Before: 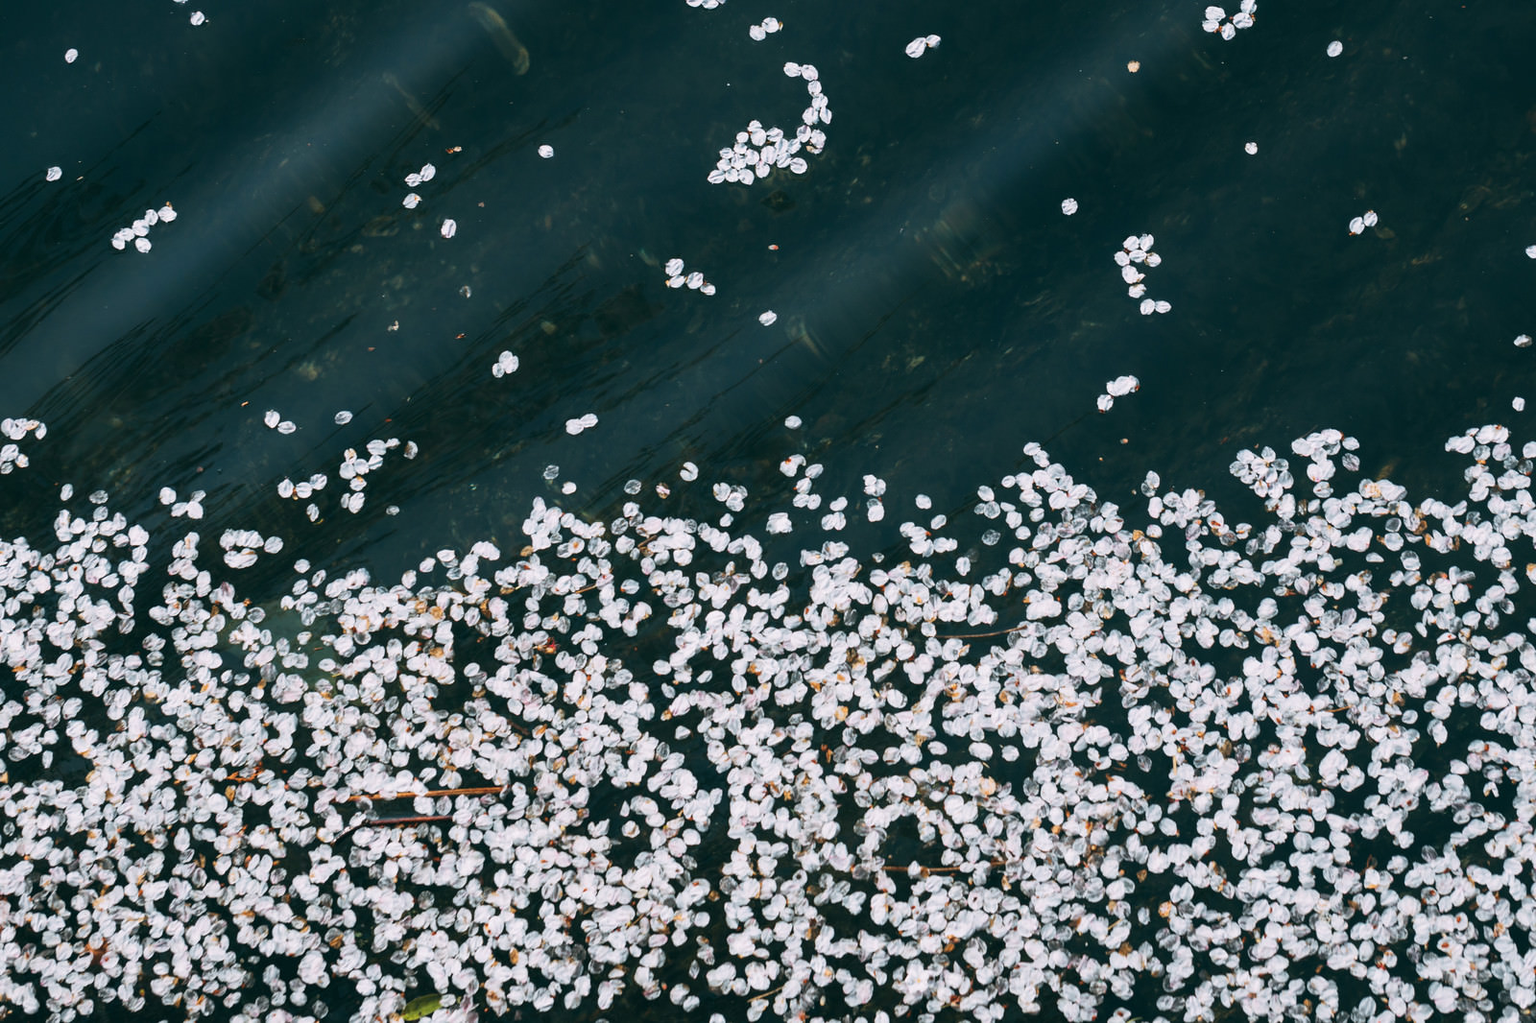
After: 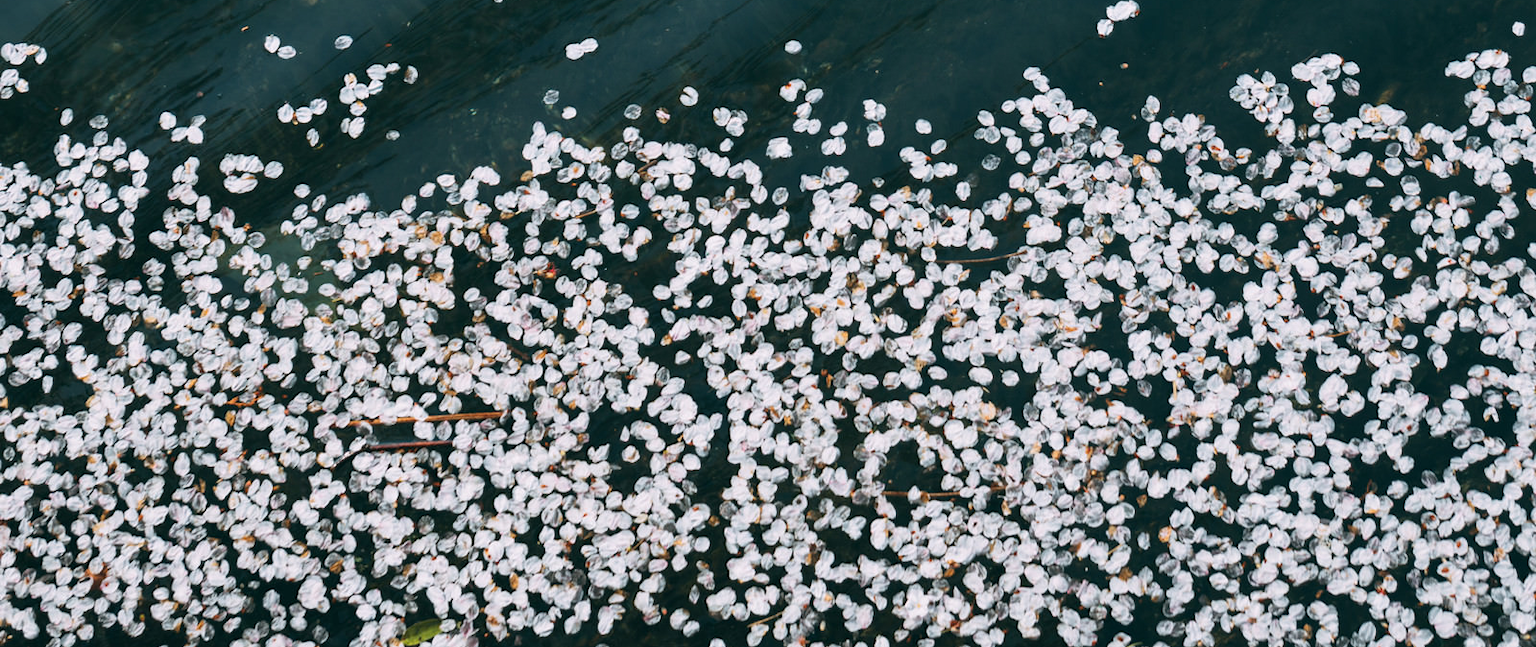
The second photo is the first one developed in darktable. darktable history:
shadows and highlights: shadows 37.28, highlights -27.02, soften with gaussian
crop and rotate: top 36.7%
